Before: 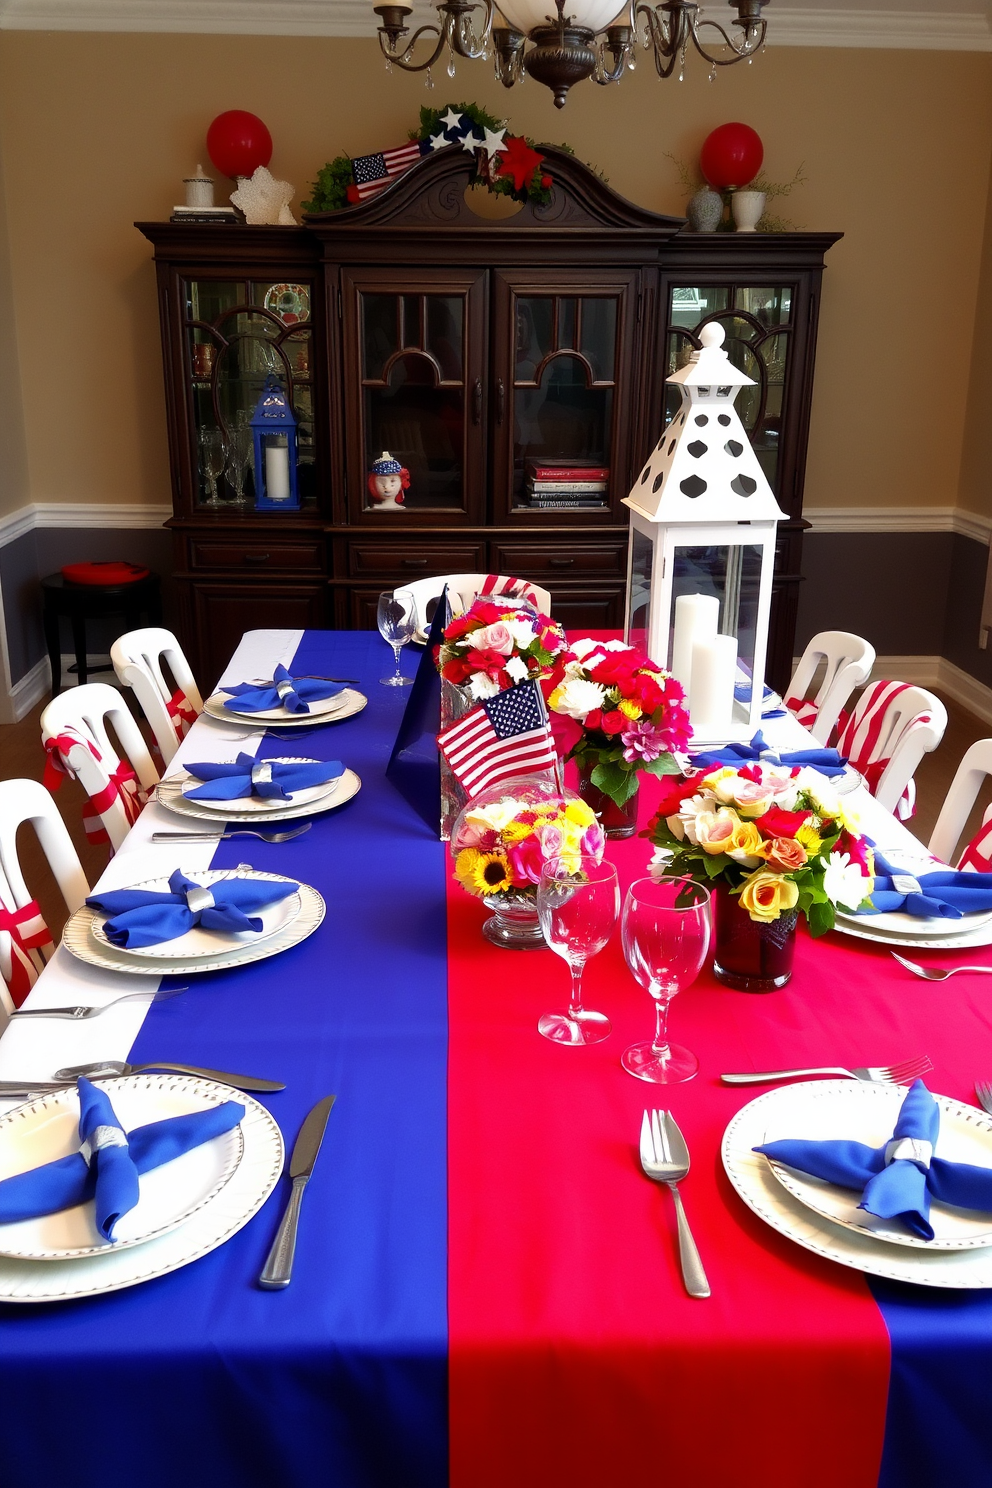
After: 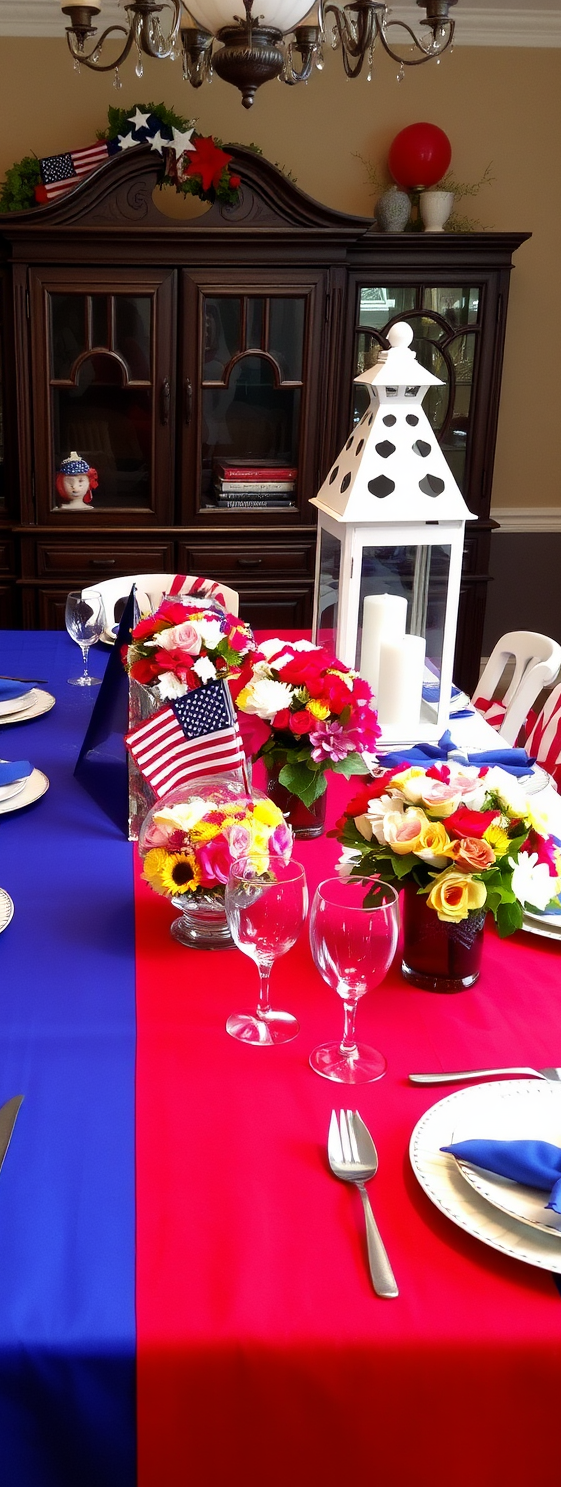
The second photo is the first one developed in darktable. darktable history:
crop: left 31.506%, top 0.024%, right 11.854%
